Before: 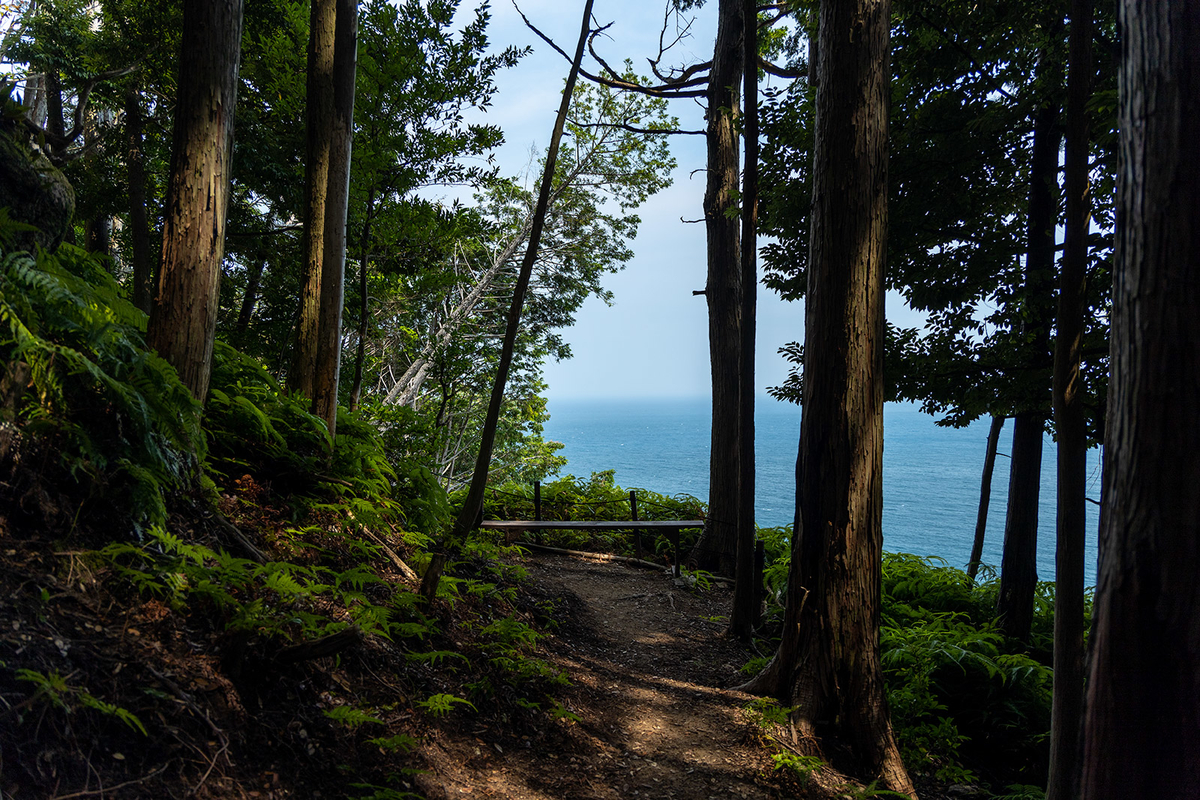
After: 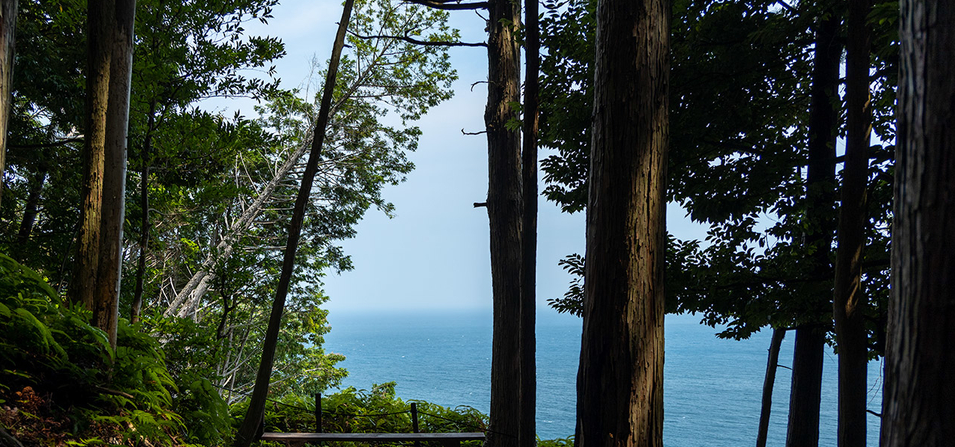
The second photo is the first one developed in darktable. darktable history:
crop: left 18.267%, top 11.082%, right 2.074%, bottom 32.963%
